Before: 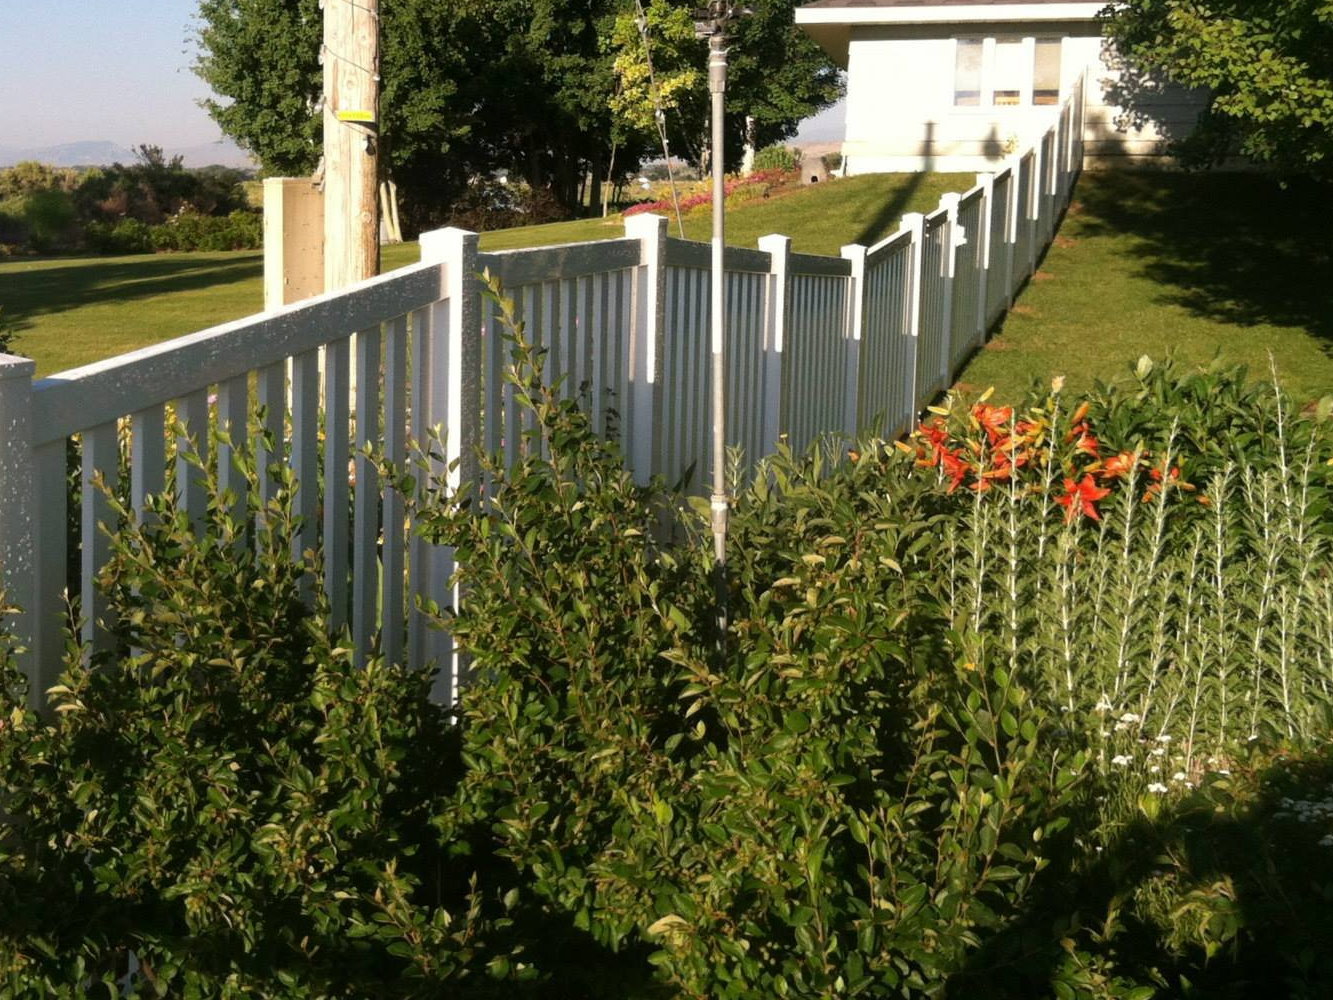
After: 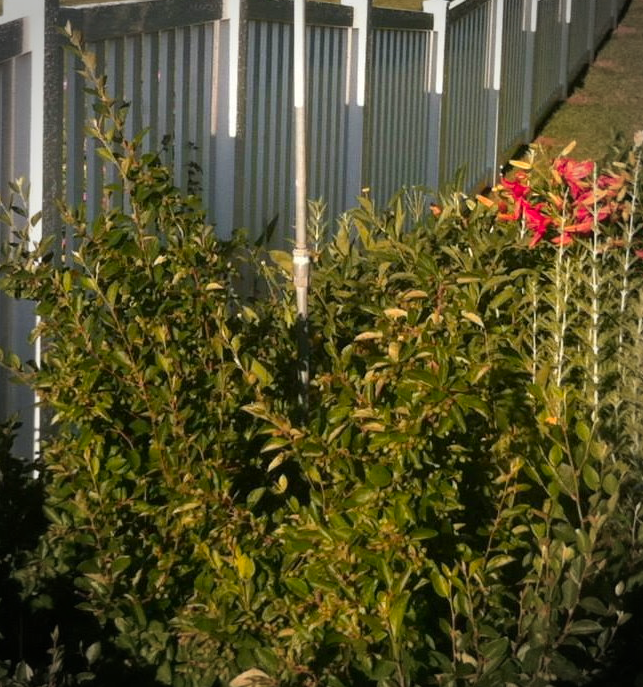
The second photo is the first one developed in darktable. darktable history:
vignetting: automatic ratio true
color zones: curves: ch1 [(0.235, 0.558) (0.75, 0.5)]; ch2 [(0.25, 0.462) (0.749, 0.457)], mix 40.67%
crop: left 31.379%, top 24.658%, right 20.326%, bottom 6.628%
